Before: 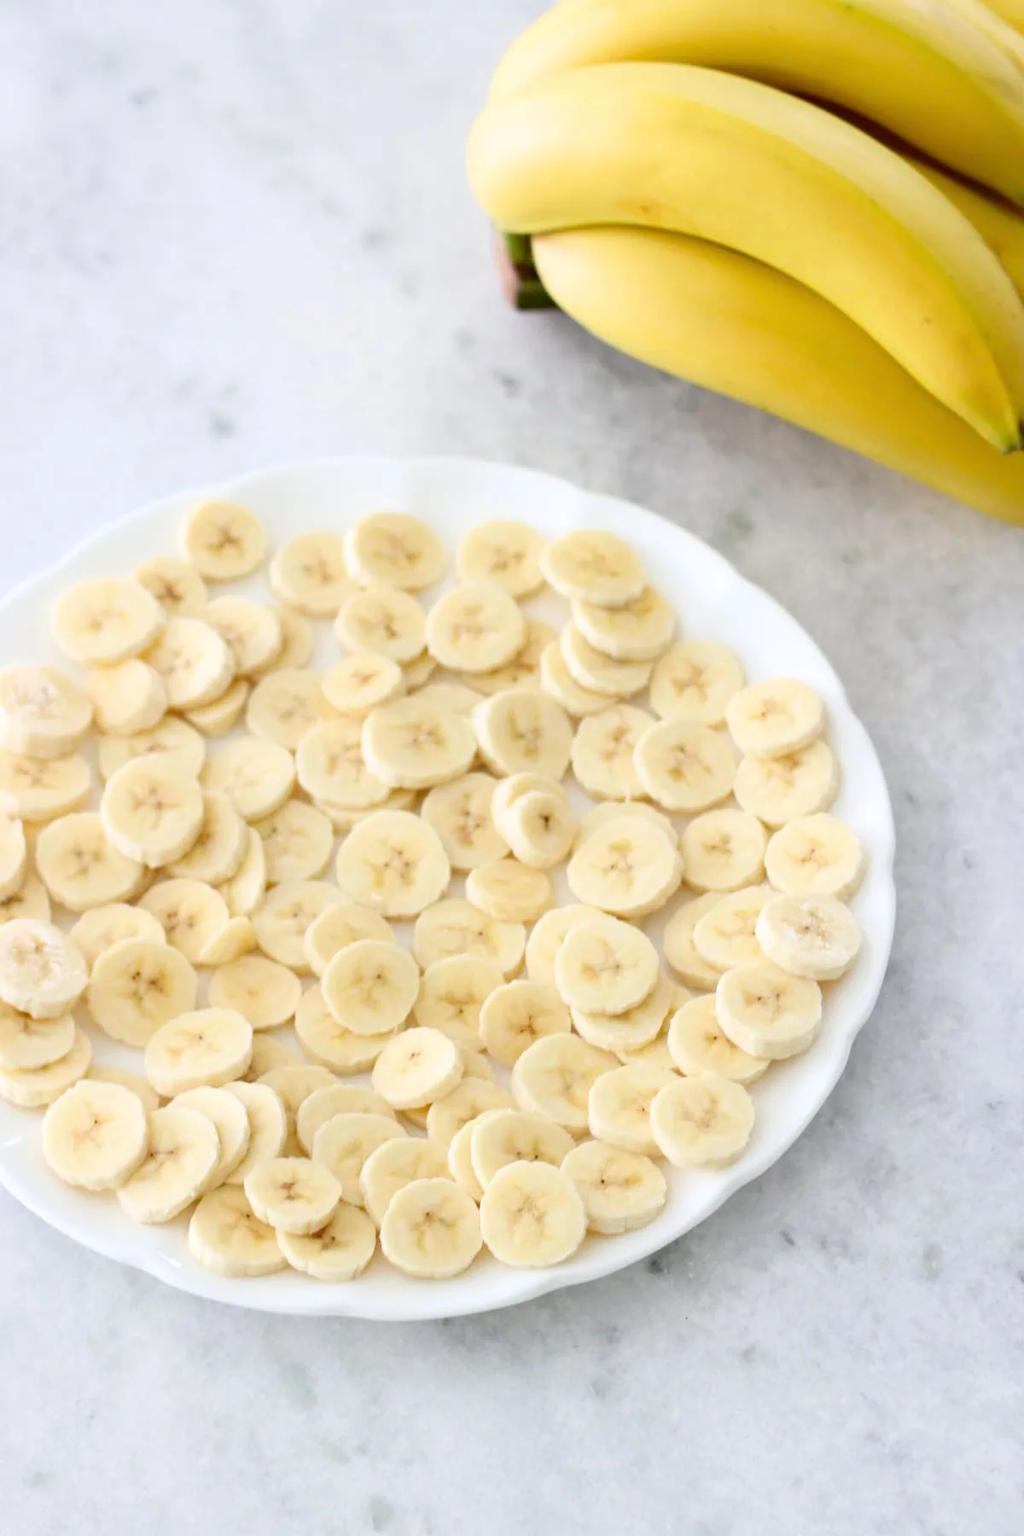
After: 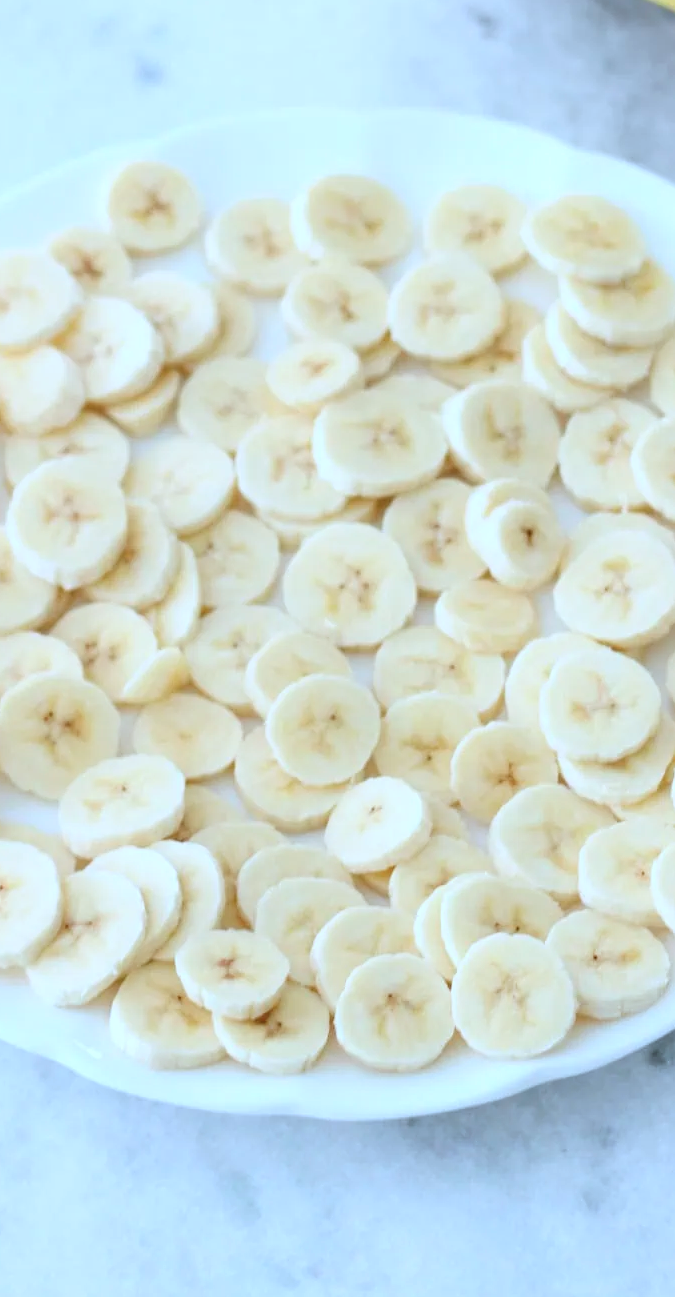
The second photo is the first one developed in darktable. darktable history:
crop: left 9.306%, top 23.746%, right 34.393%, bottom 4.176%
color calibration: gray › normalize channels true, x 0.37, y 0.382, temperature 4318.71 K, gamut compression 0.022
color correction: highlights a* -4.08, highlights b* -10.87
